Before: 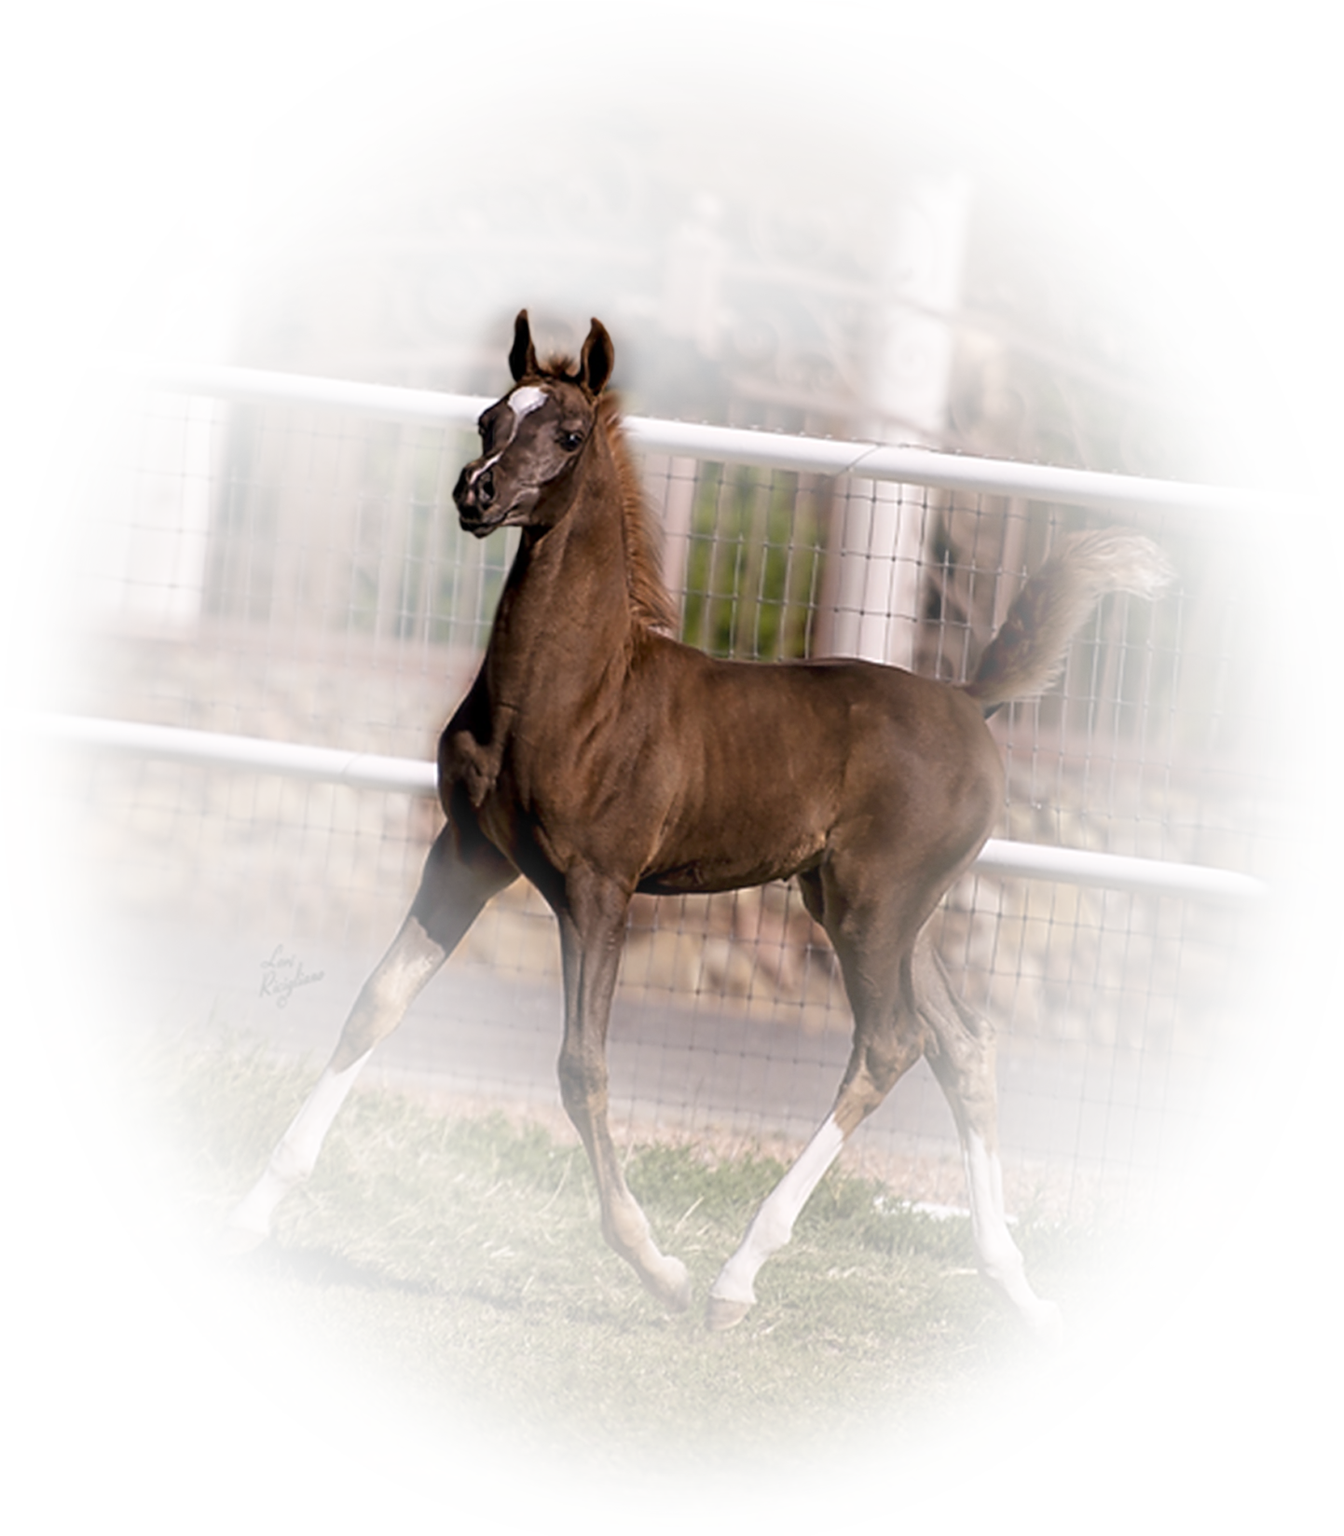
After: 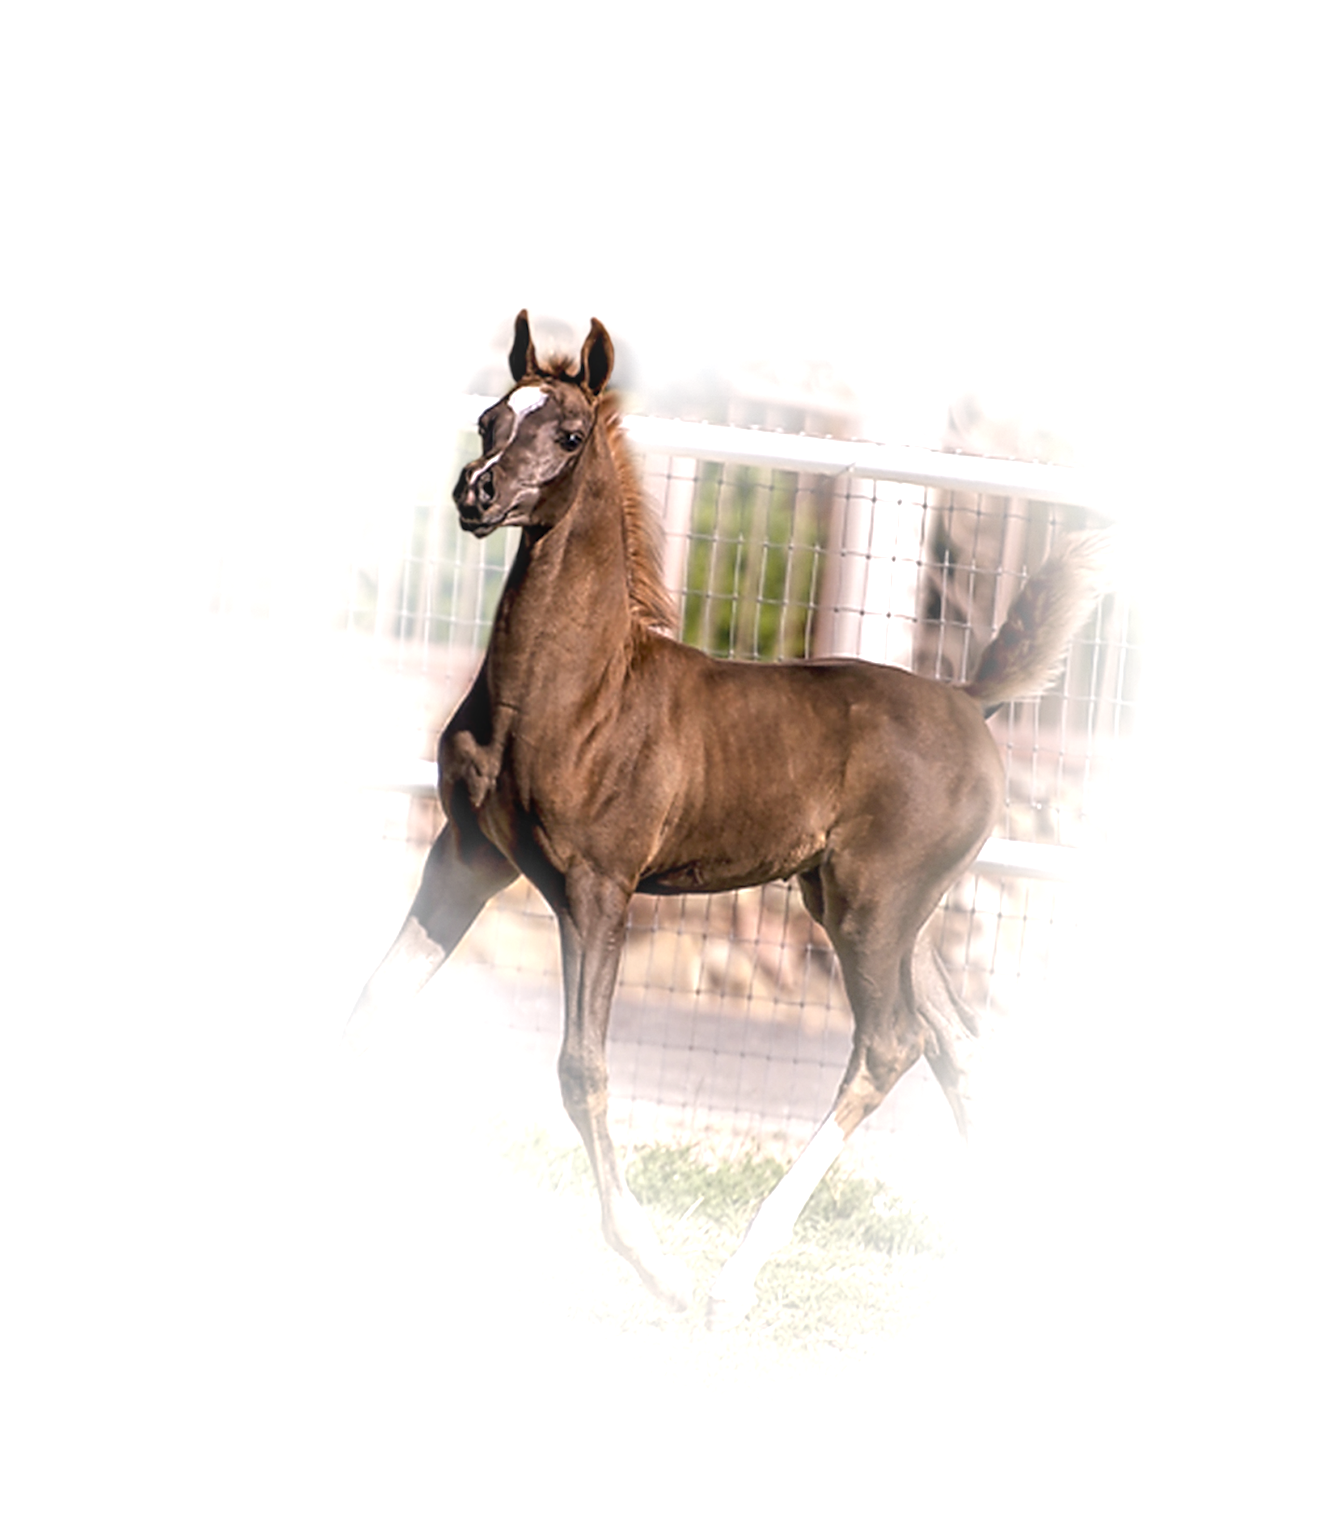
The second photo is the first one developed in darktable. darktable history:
exposure: exposure 0.785 EV, compensate highlight preservation false
local contrast: on, module defaults
